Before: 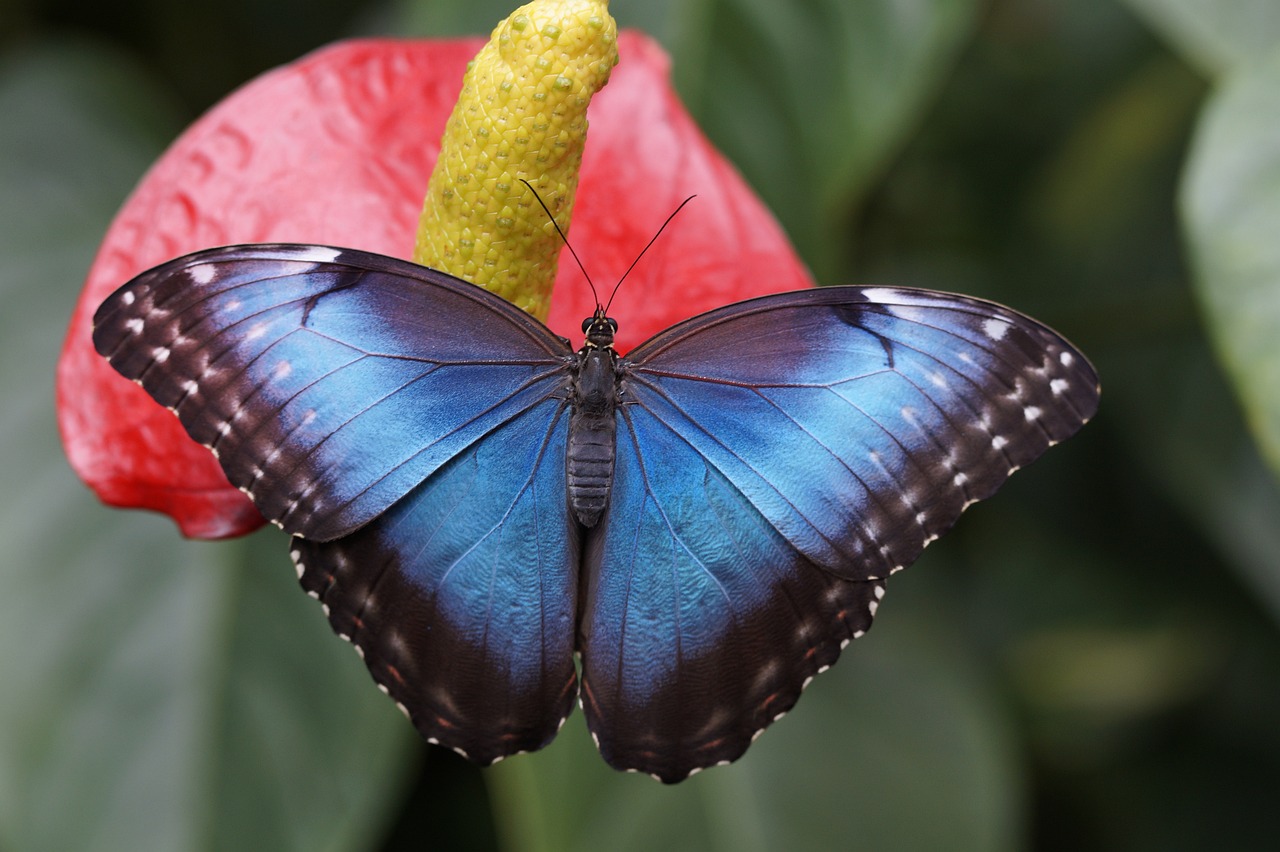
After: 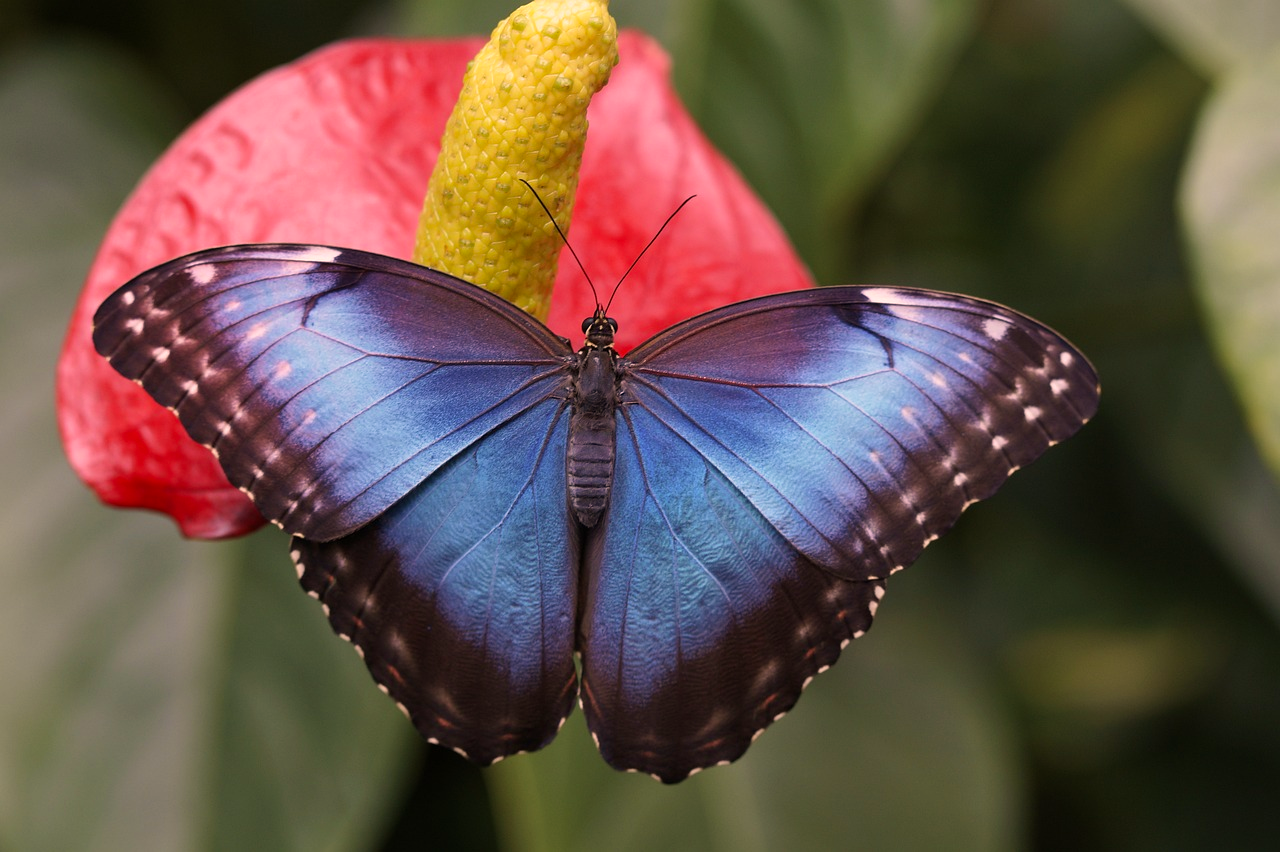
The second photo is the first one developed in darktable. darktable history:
velvia: on, module defaults
color correction: highlights a* 11.96, highlights b* 11.58
